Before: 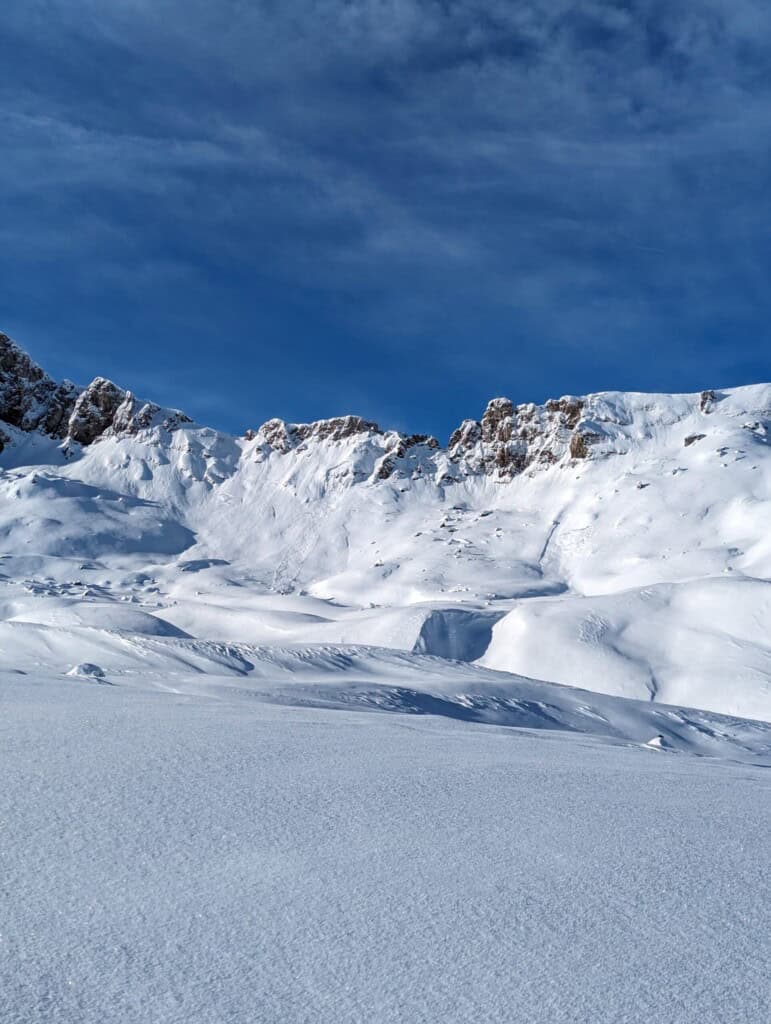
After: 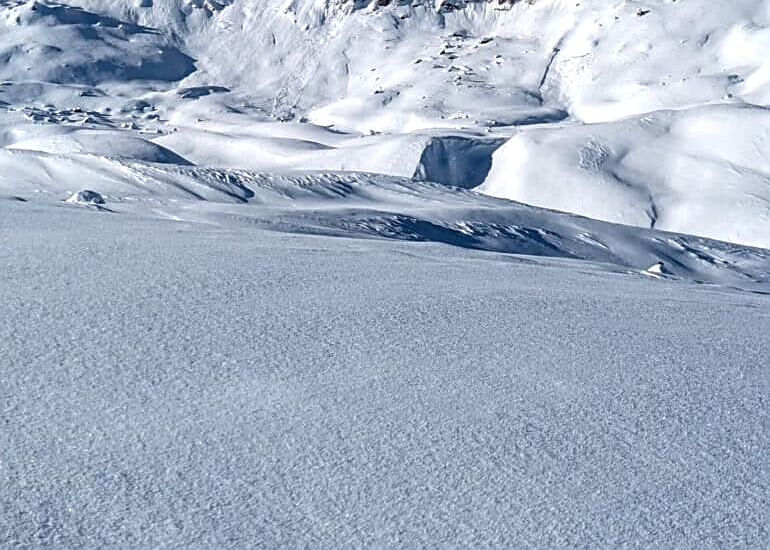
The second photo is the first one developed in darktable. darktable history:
crop and rotate: top 46.237%
exposure: black level correction 0, compensate exposure bias true, compensate highlight preservation false
sharpen: on, module defaults
local contrast: detail 135%, midtone range 0.75
